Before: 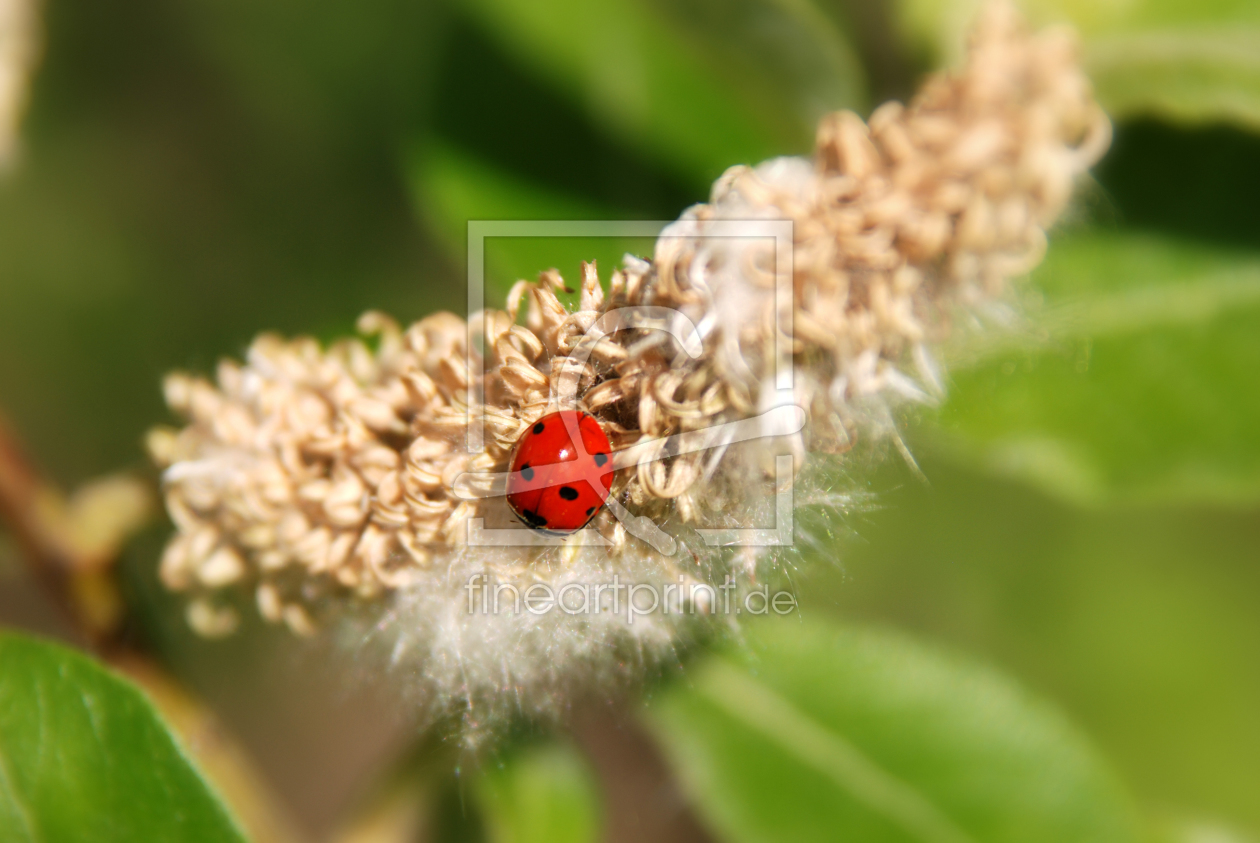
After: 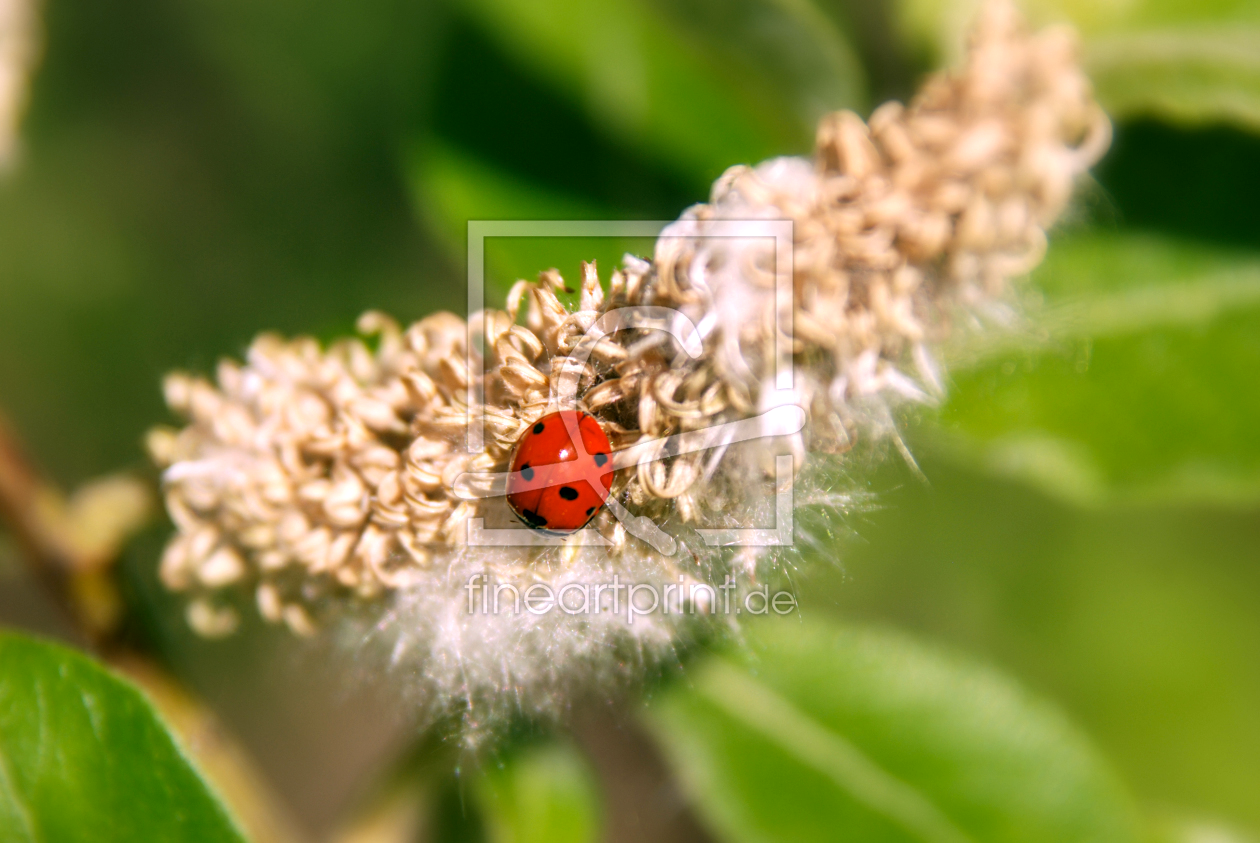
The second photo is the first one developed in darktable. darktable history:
color correction: highlights a* -0.482, highlights b* 9.48, shadows a* -9.48, shadows b* 0.803
local contrast: on, module defaults
white balance: red 1.042, blue 1.17
